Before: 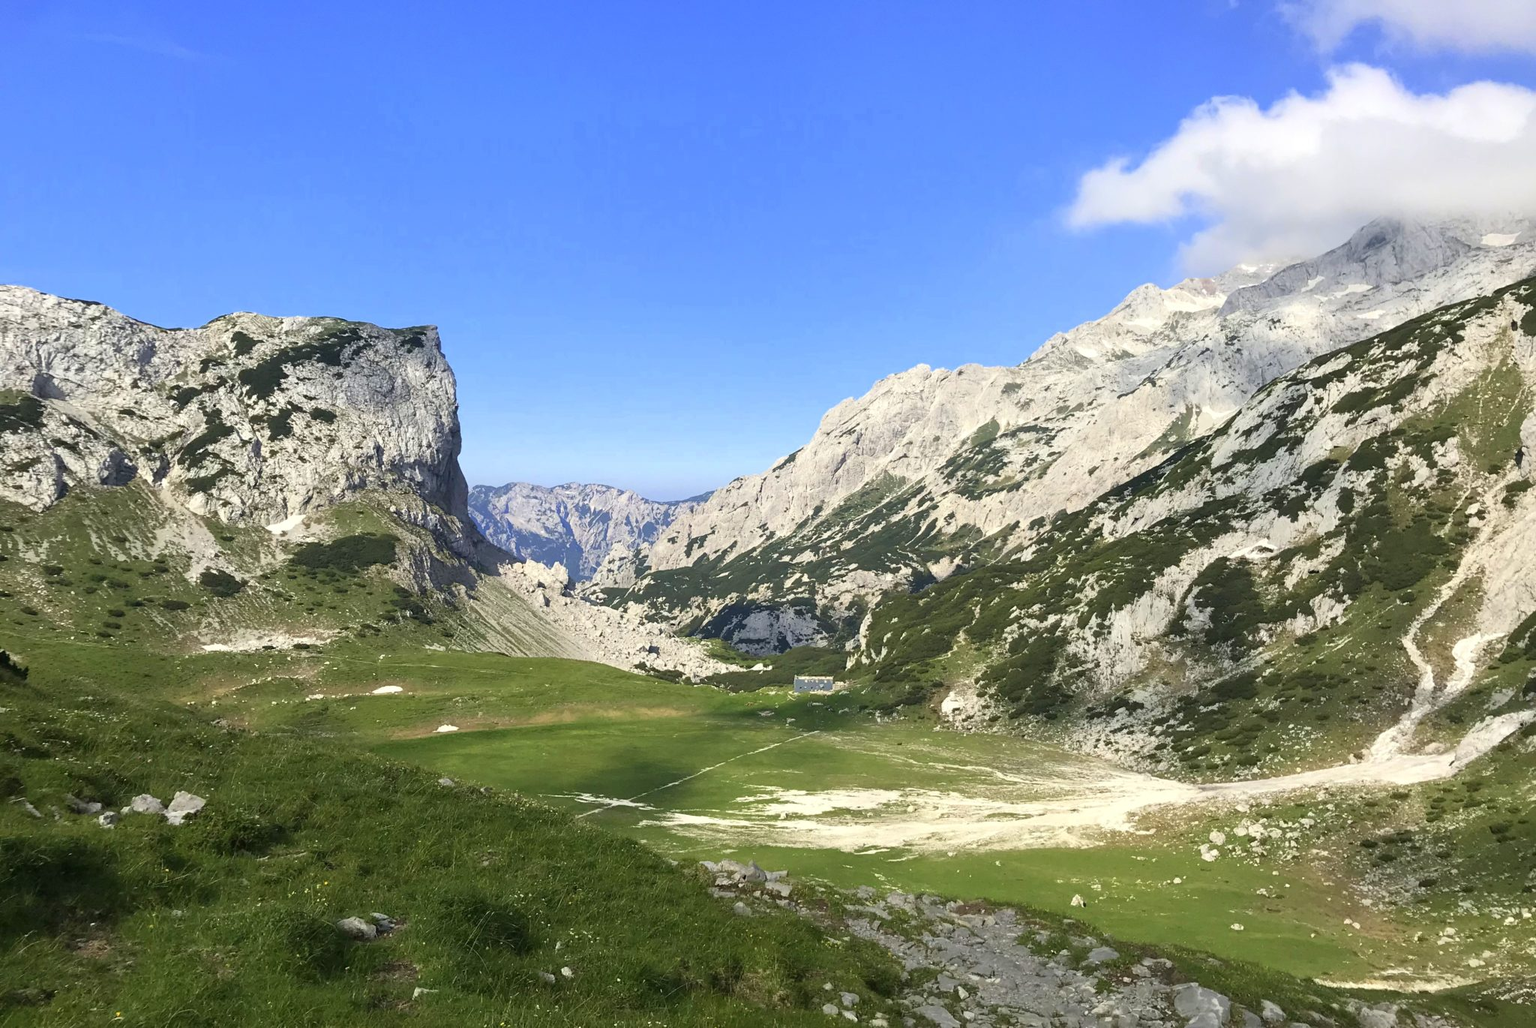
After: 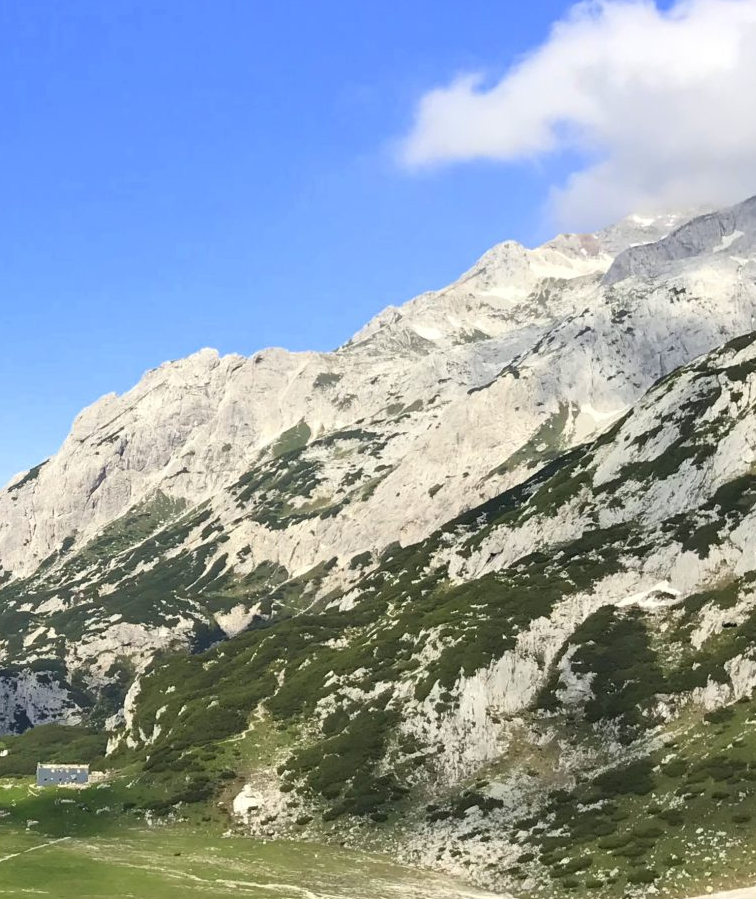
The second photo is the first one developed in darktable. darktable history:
white balance: emerald 1
crop and rotate: left 49.936%, top 10.094%, right 13.136%, bottom 24.256%
